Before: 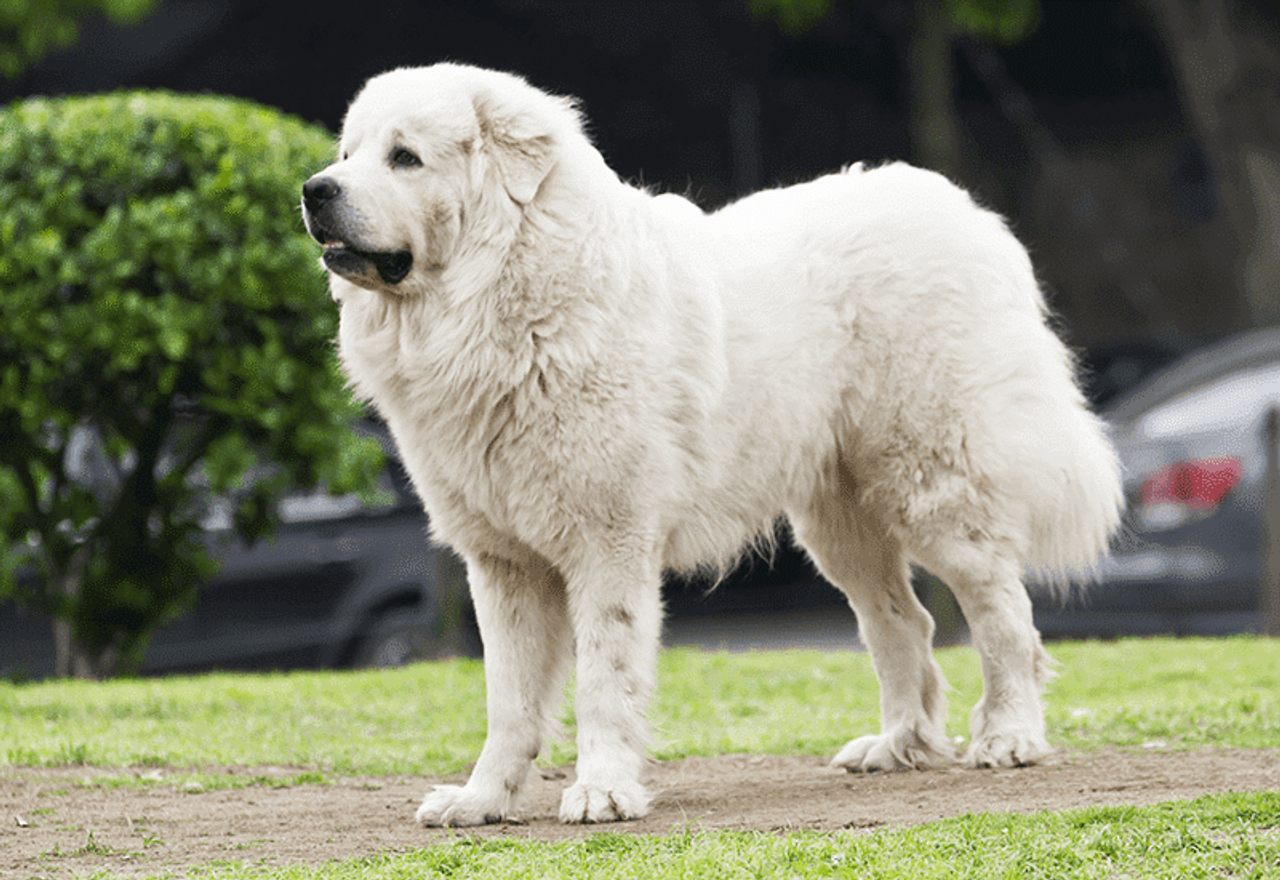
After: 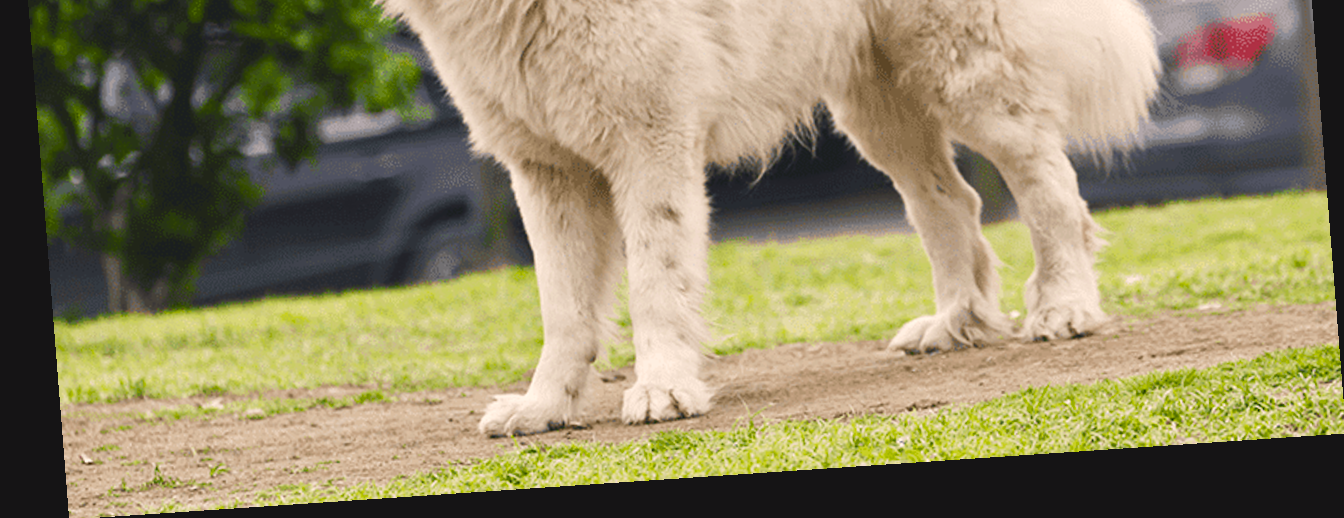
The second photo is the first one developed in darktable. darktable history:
exposure: compensate exposure bias true, compensate highlight preservation false
color balance rgb: shadows lift › chroma 2%, shadows lift › hue 247.2°, power › chroma 0.3%, power › hue 25.2°, highlights gain › chroma 3%, highlights gain › hue 60°, global offset › luminance 0.75%, perceptual saturation grading › global saturation 20%, perceptual saturation grading › highlights -20%, perceptual saturation grading › shadows 30%, global vibrance 20%
rotate and perspective: rotation -4.2°, shear 0.006, automatic cropping off
crop and rotate: top 46.237%
